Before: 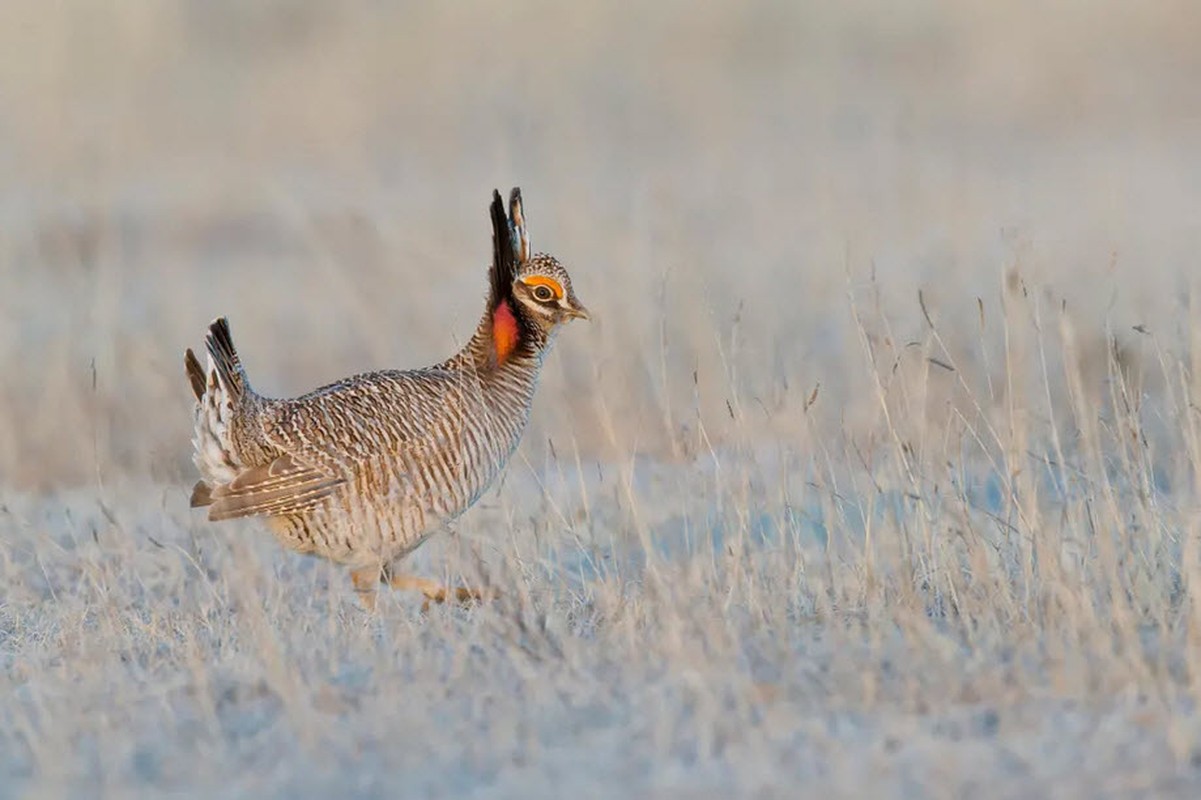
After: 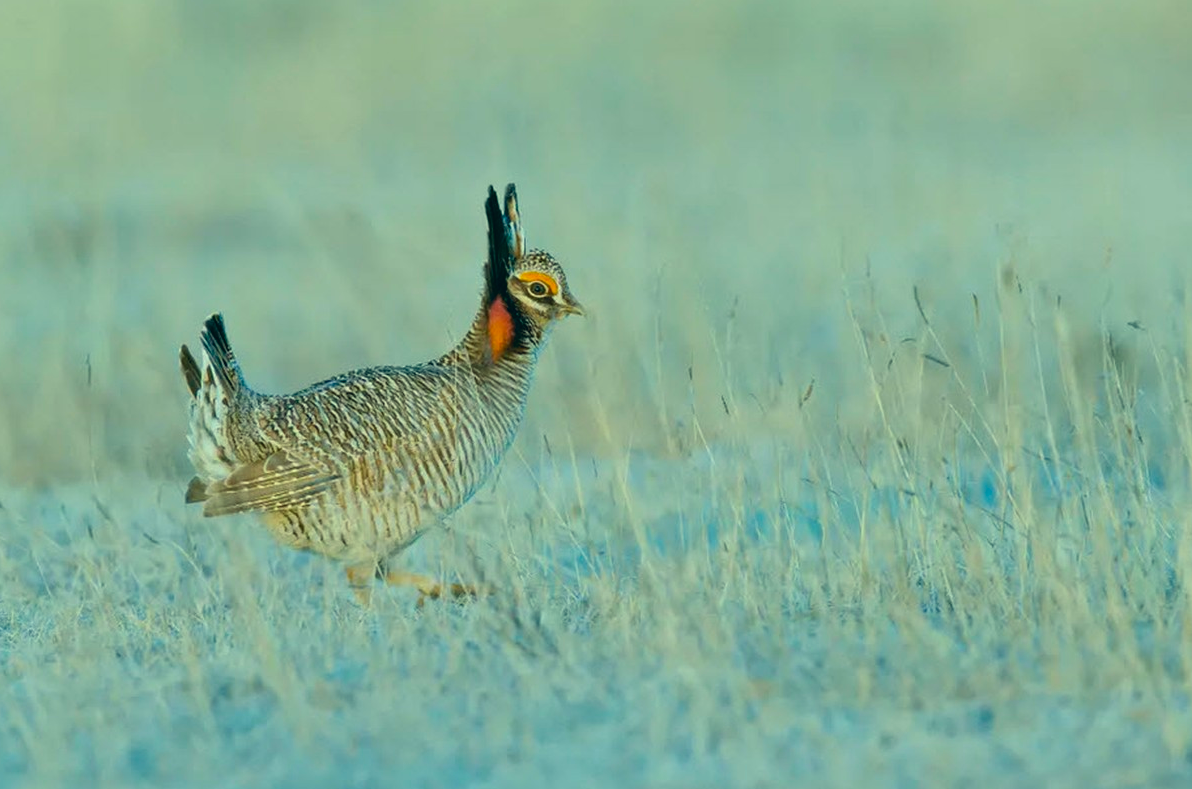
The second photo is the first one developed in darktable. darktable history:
crop: left 0.447%, top 0.506%, right 0.226%, bottom 0.822%
contrast brightness saturation: contrast 0.038, saturation 0.164
color correction: highlights a* -19.66, highlights b* 9.79, shadows a* -20.9, shadows b* -11.35
